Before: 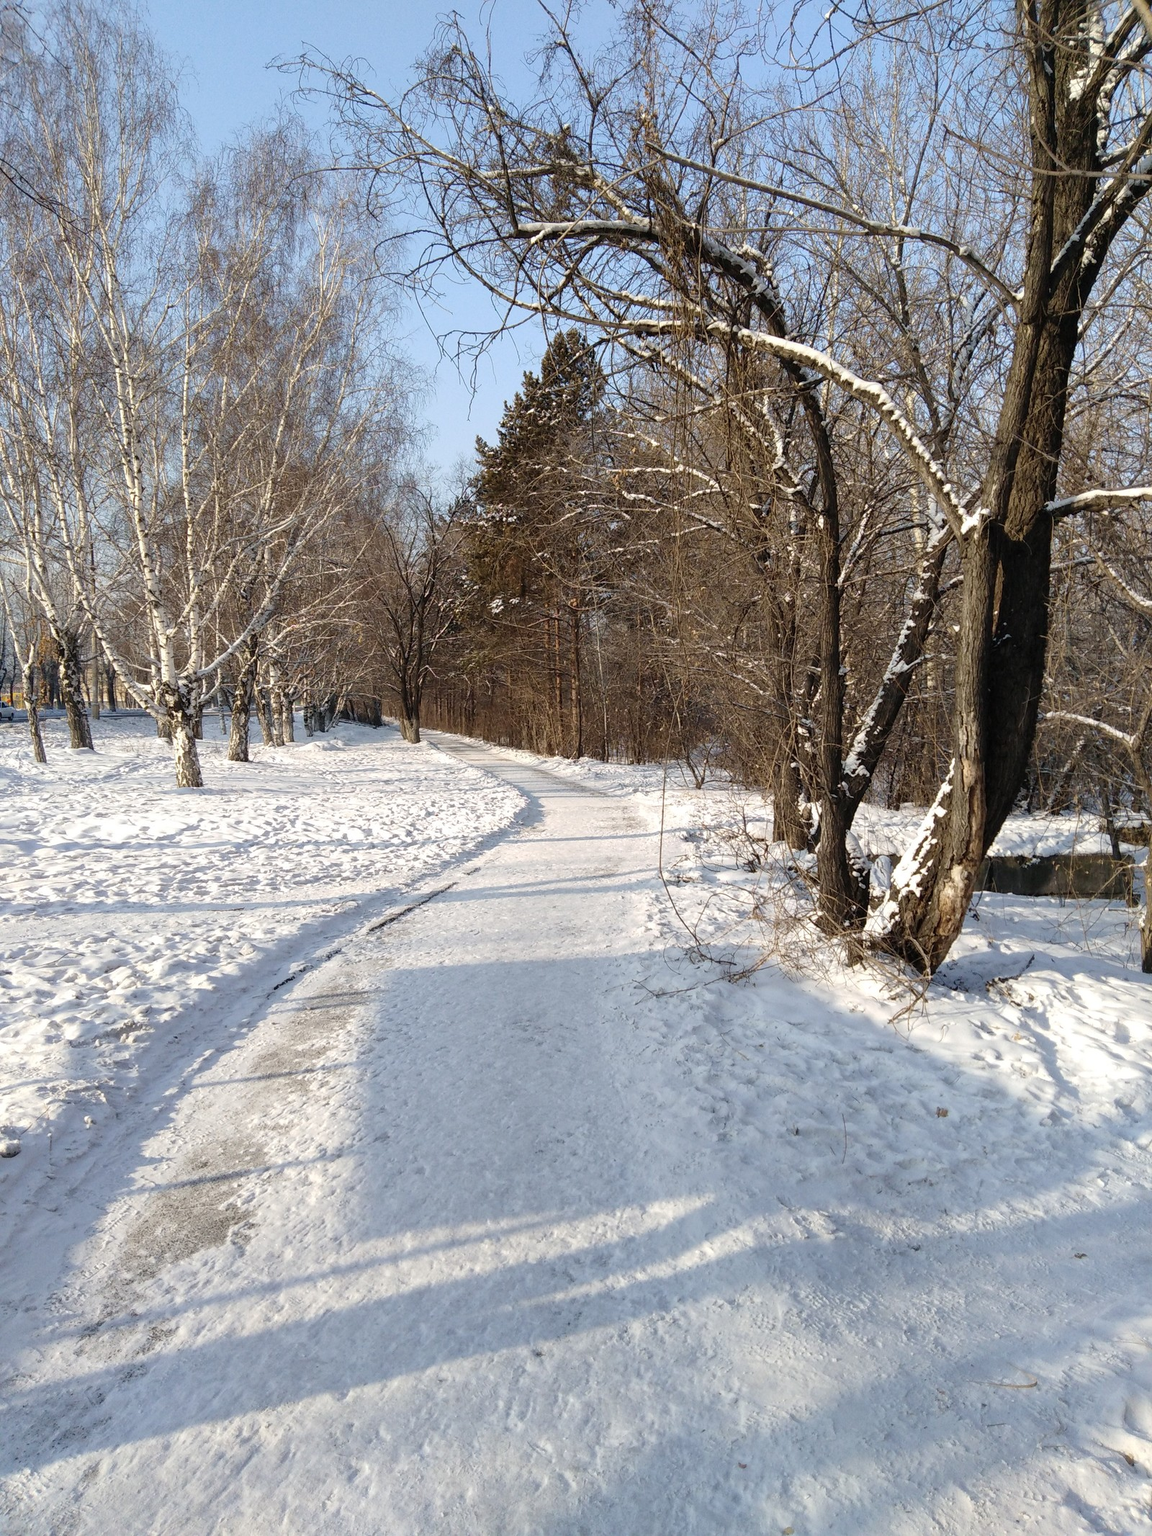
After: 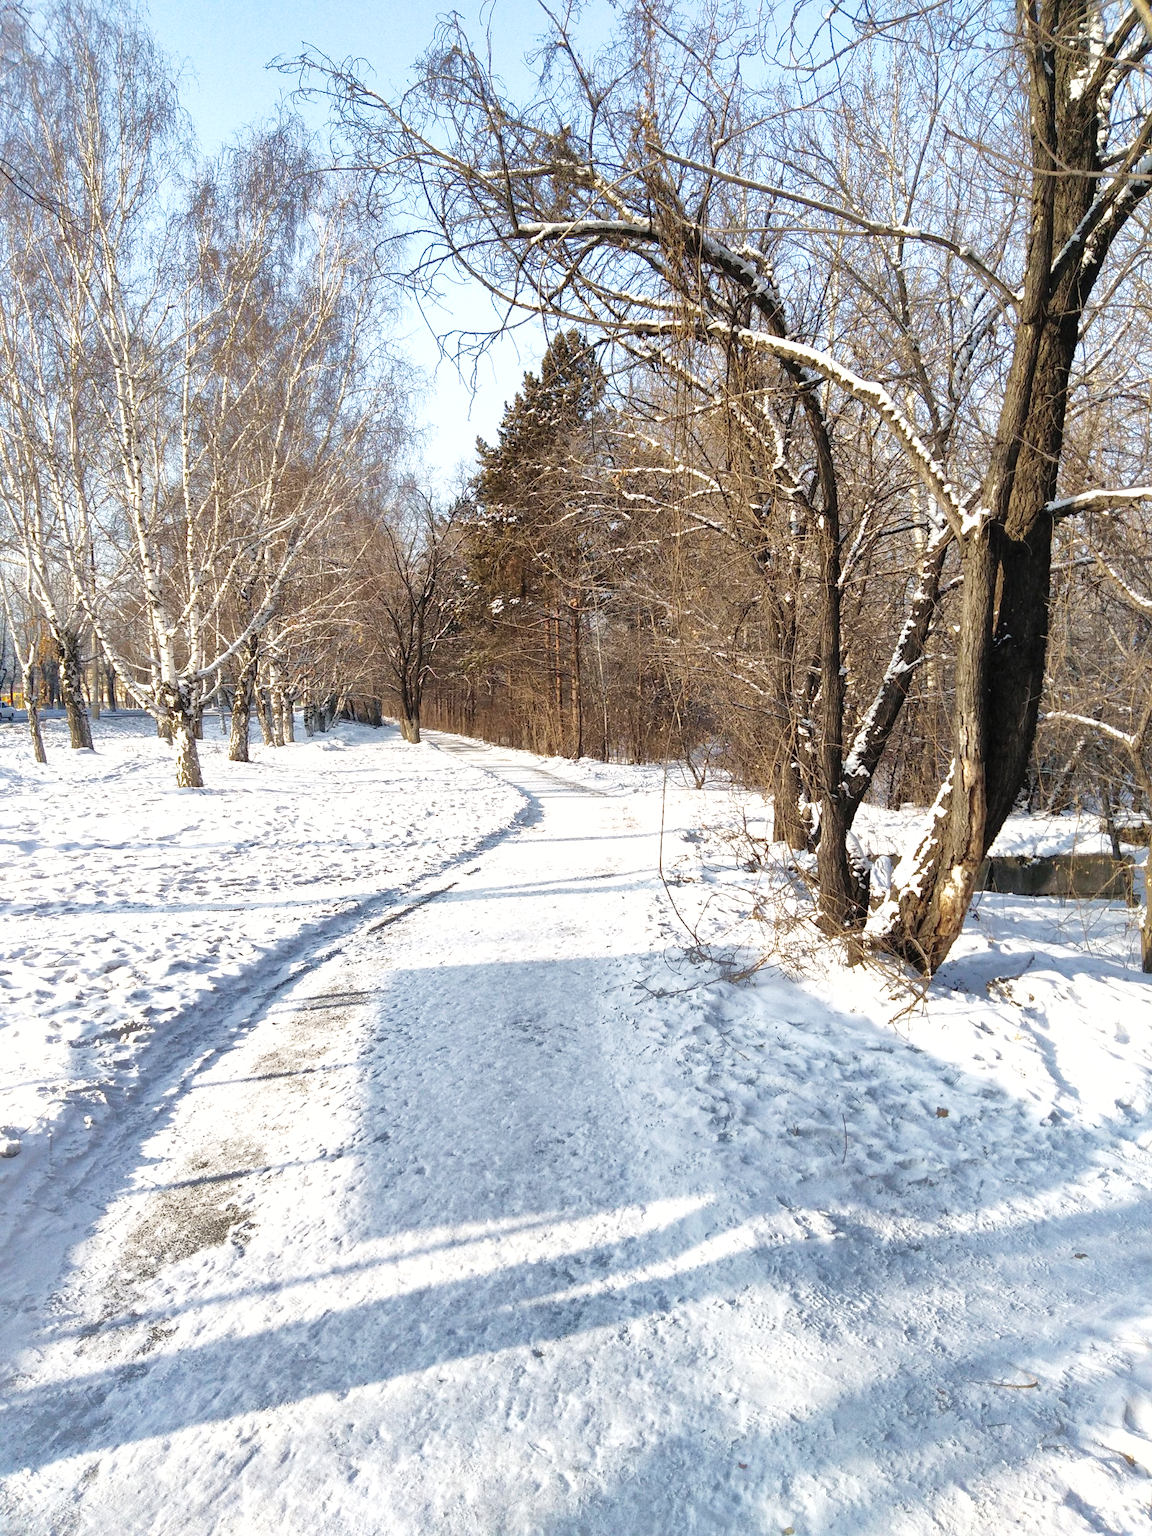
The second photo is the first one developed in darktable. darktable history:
shadows and highlights: shadows 59.33, highlights -59.95
tone equalizer: -8 EV -0.745 EV, -7 EV -0.704 EV, -6 EV -0.562 EV, -5 EV -0.399 EV, -3 EV 0.399 EV, -2 EV 0.6 EV, -1 EV 0.7 EV, +0 EV 0.734 EV
base curve: curves: ch0 [(0, 0) (0.666, 0.806) (1, 1)], preserve colors none
